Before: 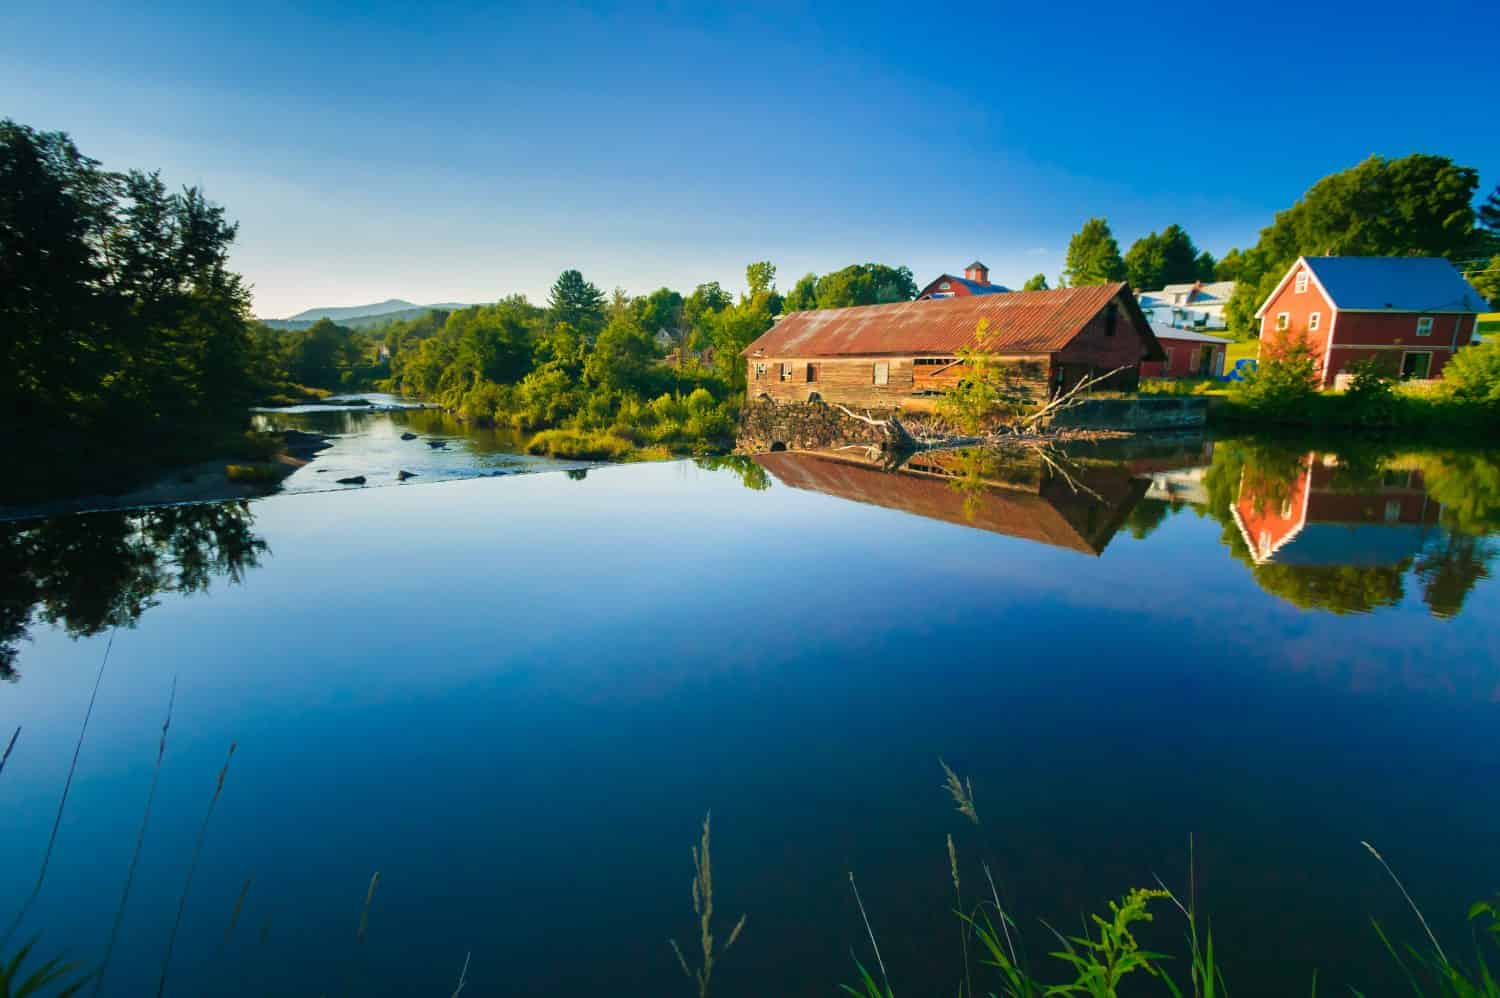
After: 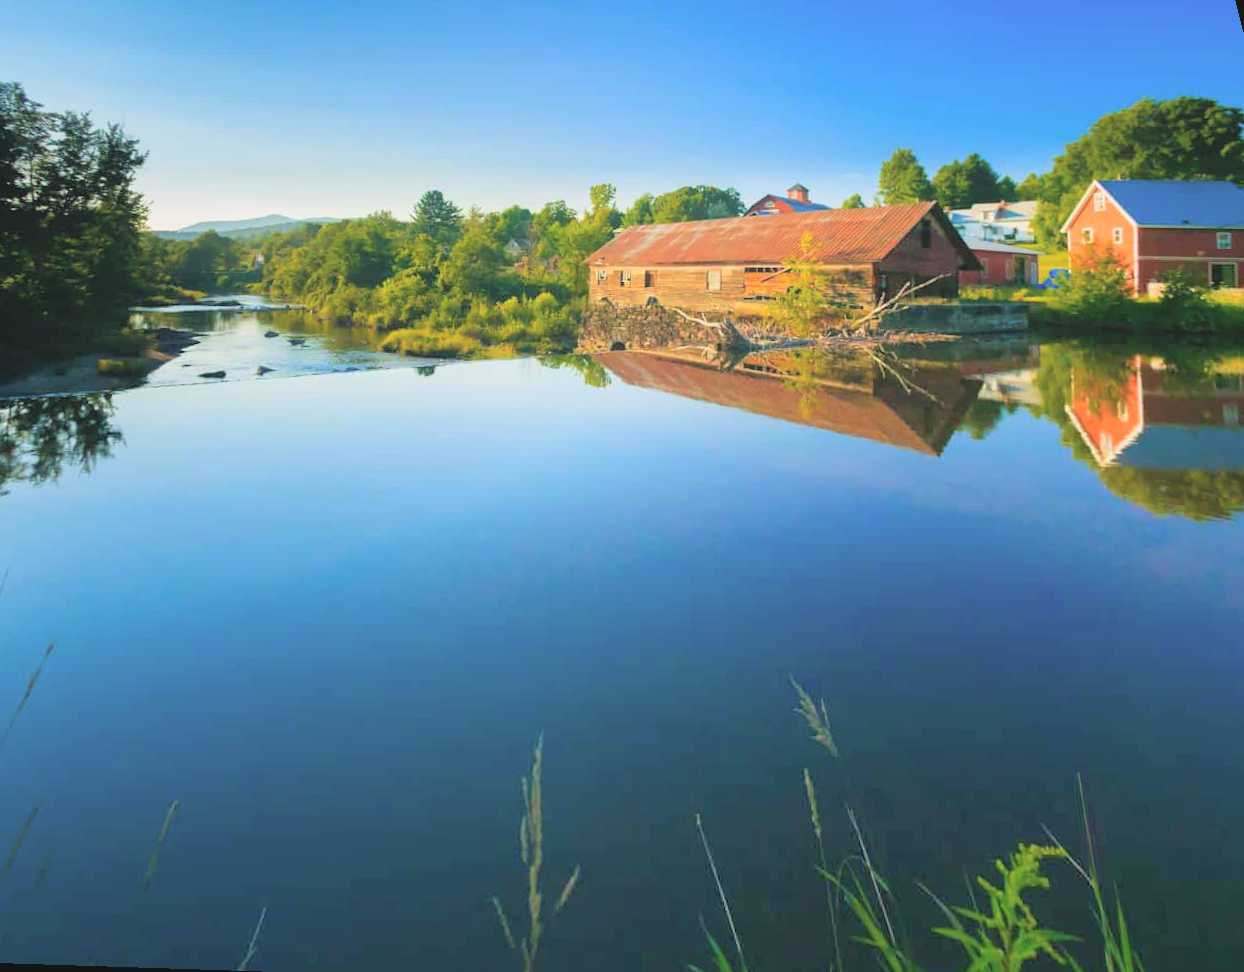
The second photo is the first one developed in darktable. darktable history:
contrast brightness saturation: brightness 0.28
contrast equalizer: octaves 7, y [[0.6 ×6], [0.55 ×6], [0 ×6], [0 ×6], [0 ×6]], mix -0.3
rotate and perspective: rotation 0.72°, lens shift (vertical) -0.352, lens shift (horizontal) -0.051, crop left 0.152, crop right 0.859, crop top 0.019, crop bottom 0.964
